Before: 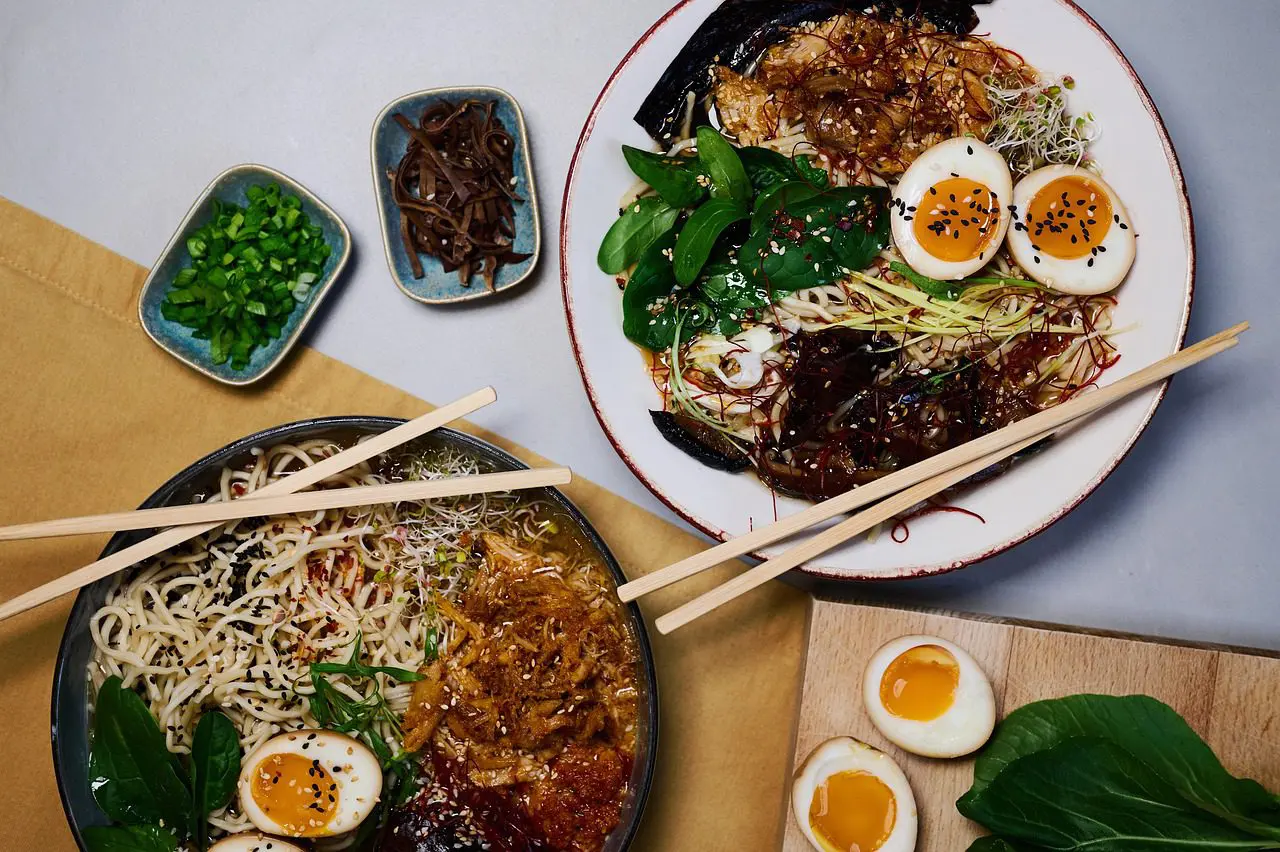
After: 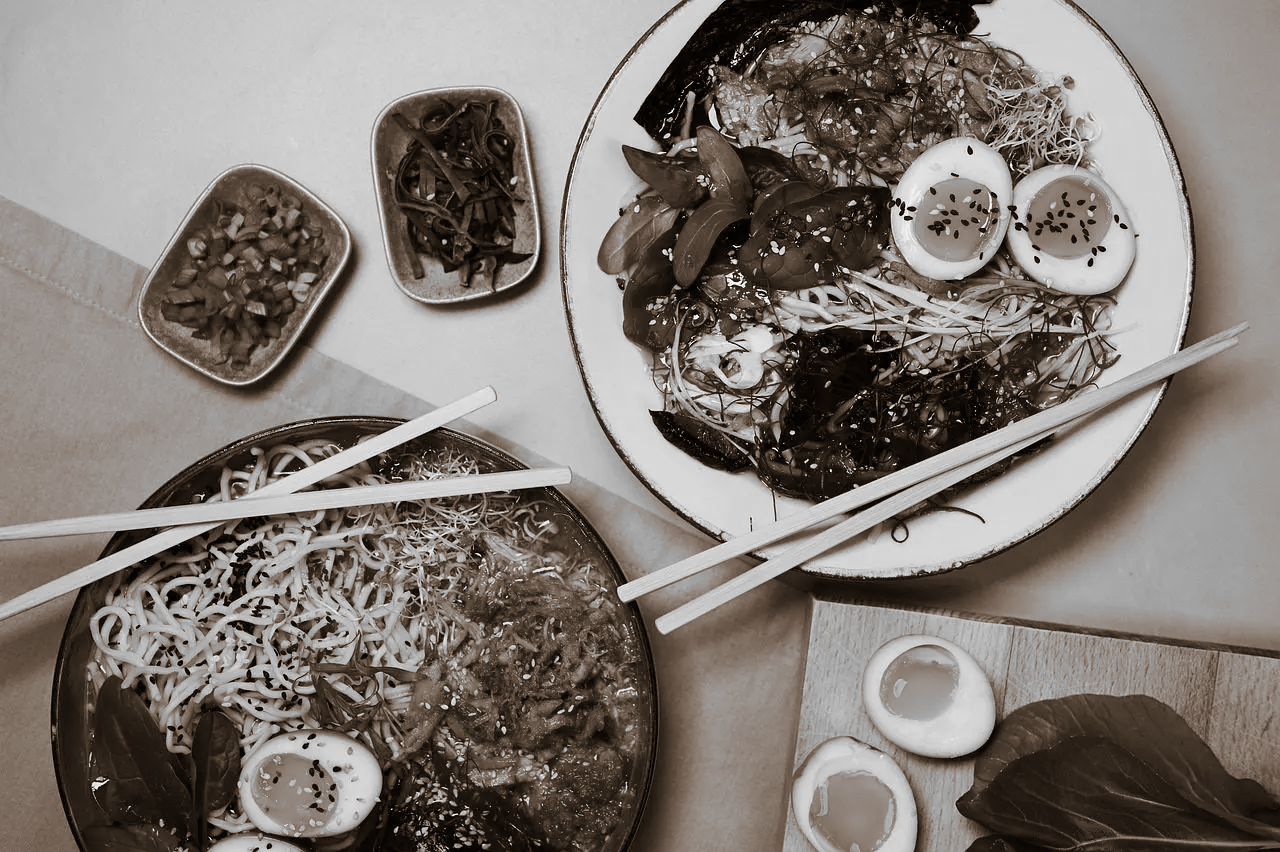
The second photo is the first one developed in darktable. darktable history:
split-toning: shadows › hue 32.4°, shadows › saturation 0.51, highlights › hue 180°, highlights › saturation 0, balance -60.17, compress 55.19%
monochrome: on, module defaults
